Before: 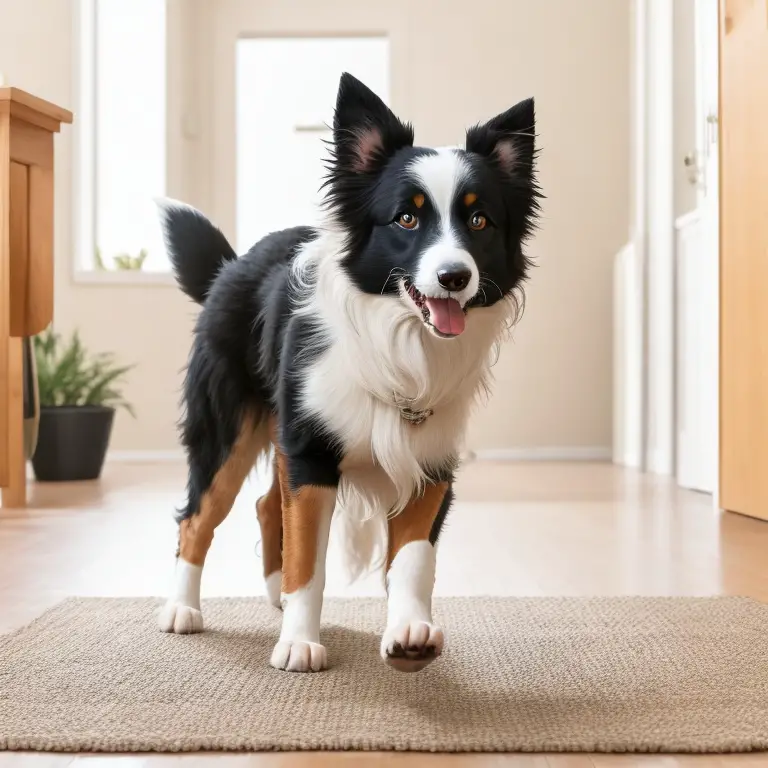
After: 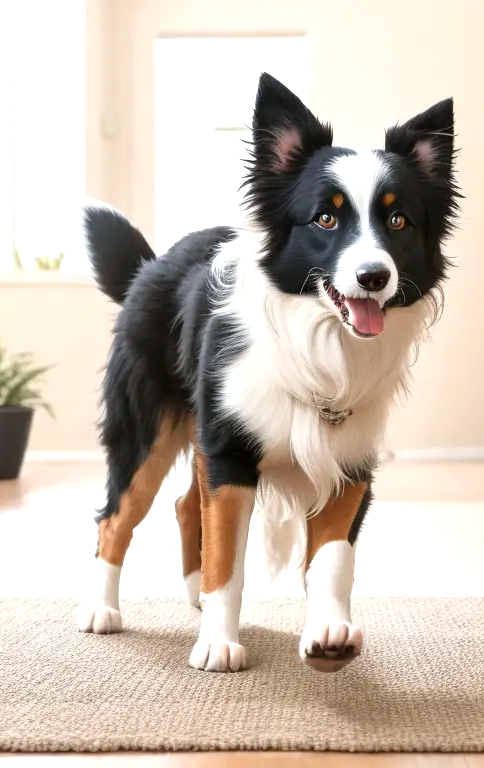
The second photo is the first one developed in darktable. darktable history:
exposure: black level correction 0, exposure 0.498 EV, compensate highlight preservation false
crop: left 10.553%, right 26.326%
